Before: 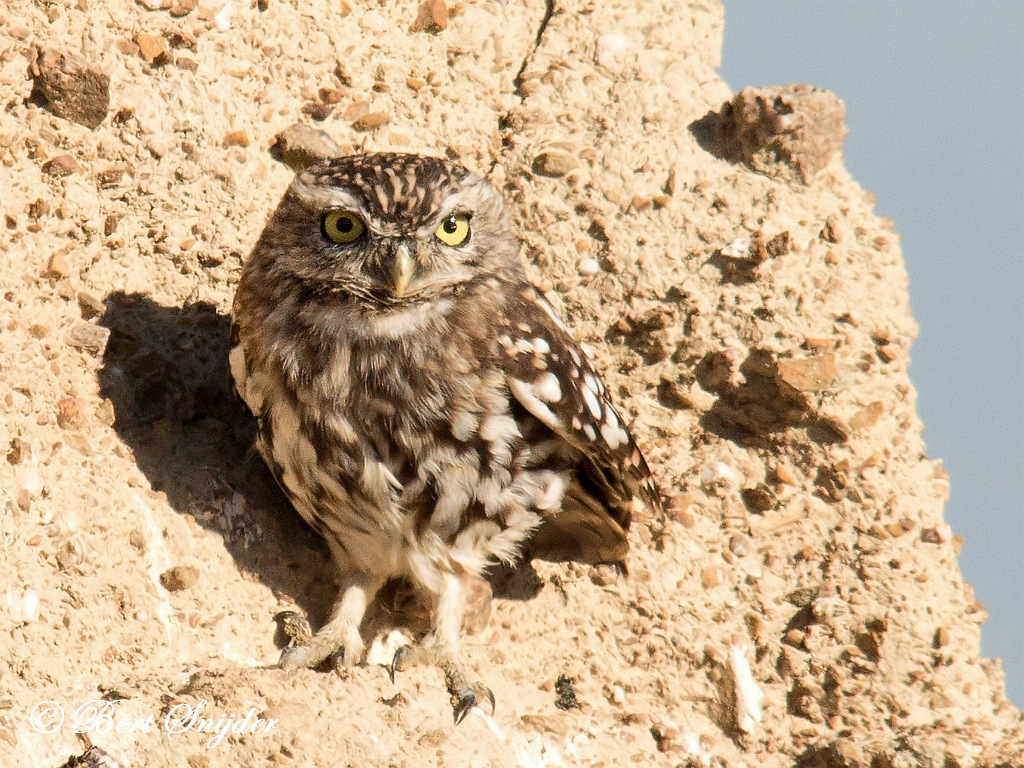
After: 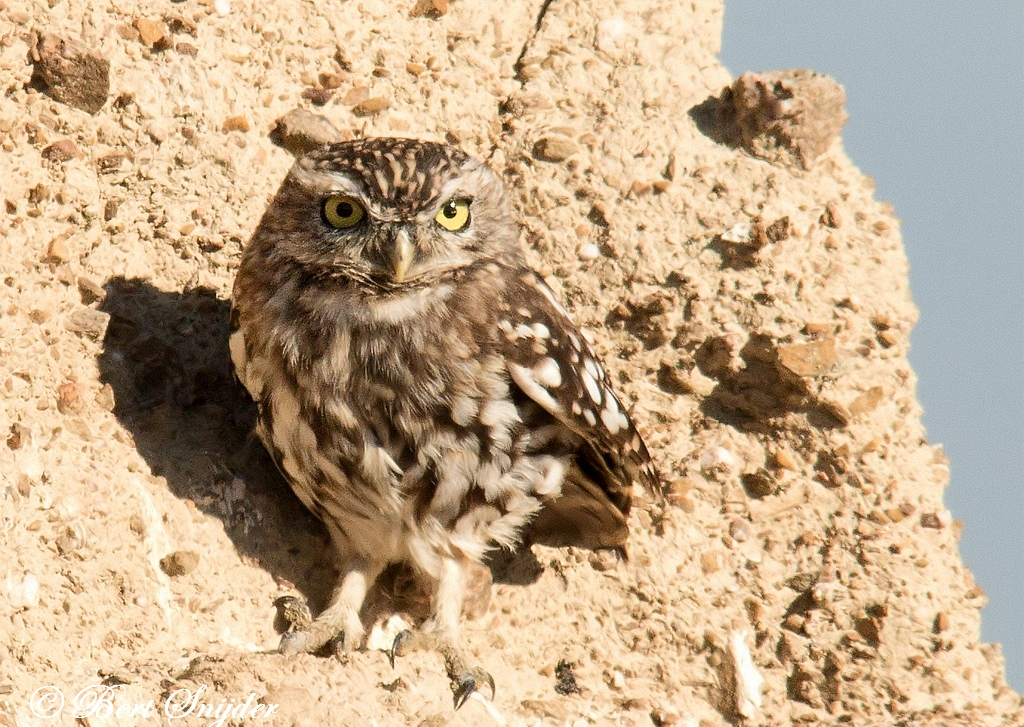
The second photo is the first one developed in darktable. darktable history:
crop and rotate: top 1.955%, bottom 3.275%
